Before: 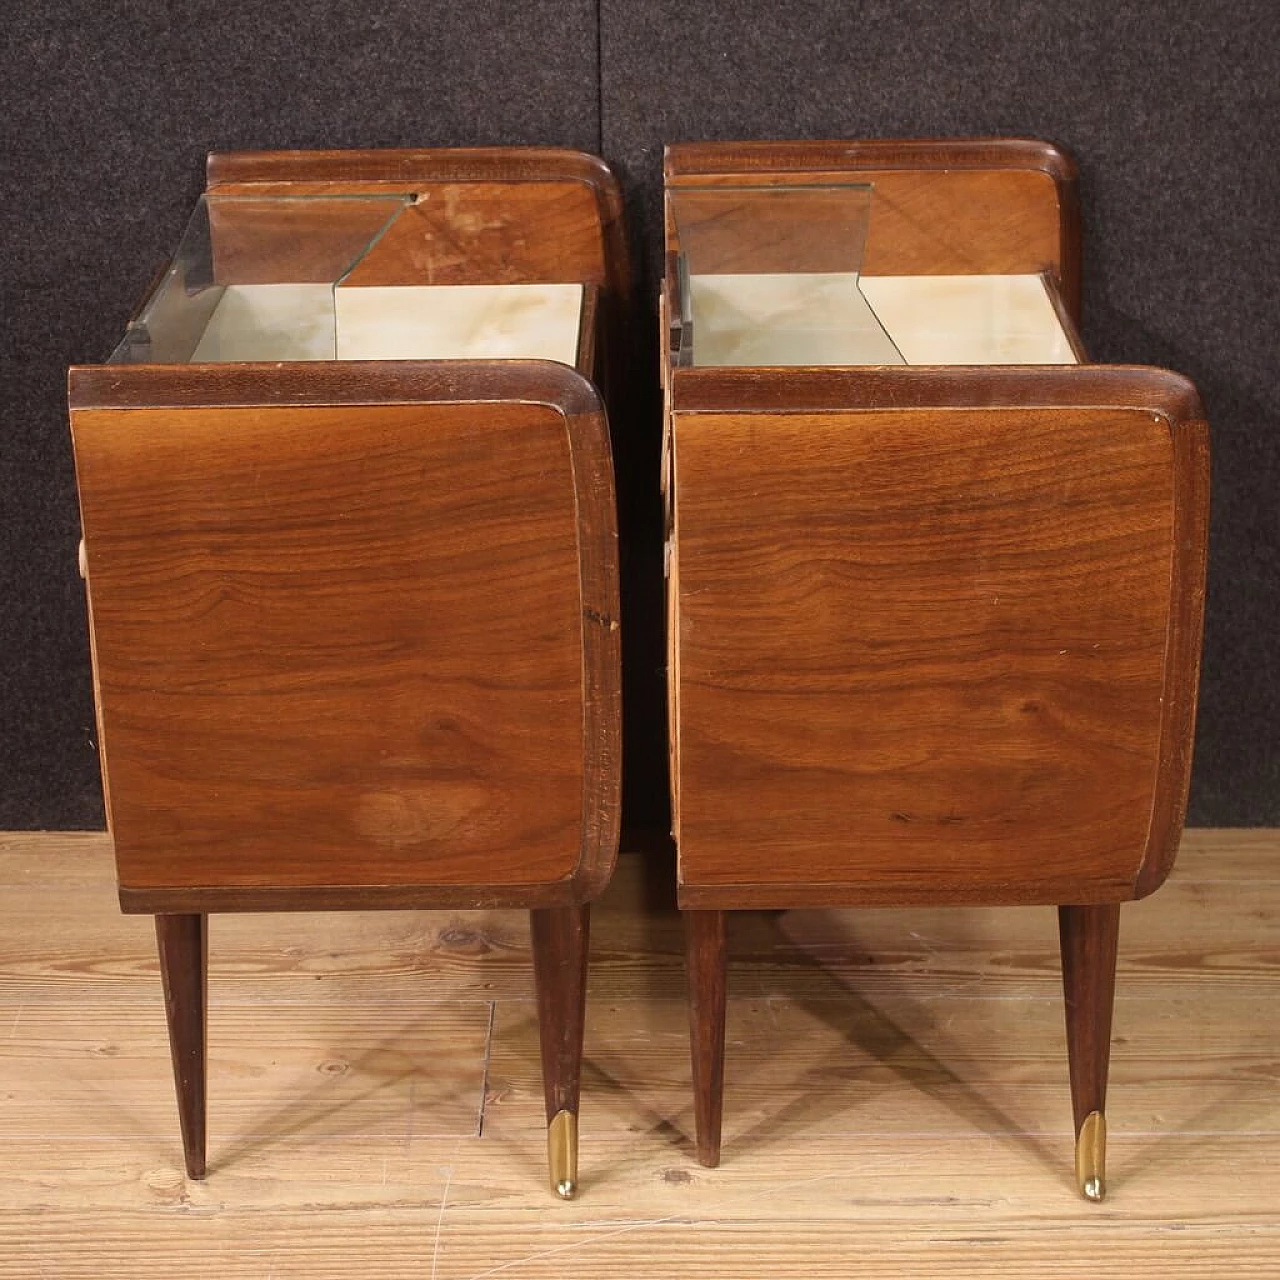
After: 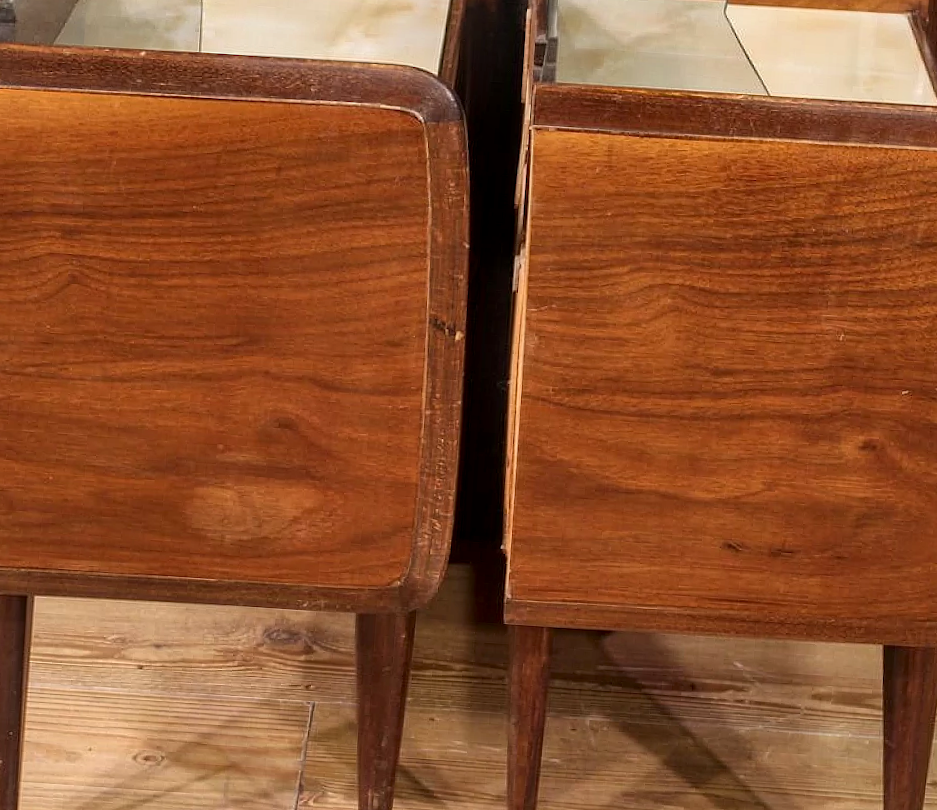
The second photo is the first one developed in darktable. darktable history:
contrast brightness saturation: contrast 0.042, saturation 0.066
exposure: compensate highlight preservation false
crop and rotate: angle -3.87°, left 9.752%, top 20.726%, right 12.199%, bottom 11.795%
local contrast: highlights 30%, detail 130%
shadows and highlights: low approximation 0.01, soften with gaussian
